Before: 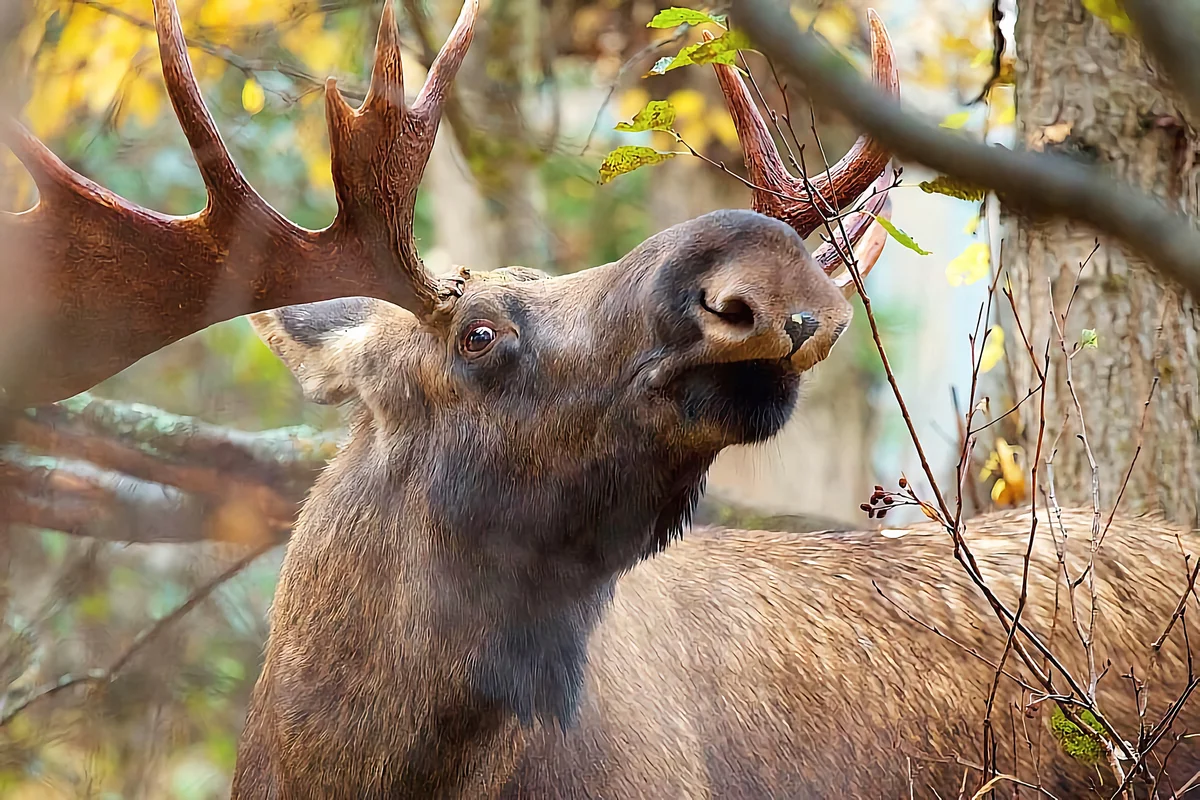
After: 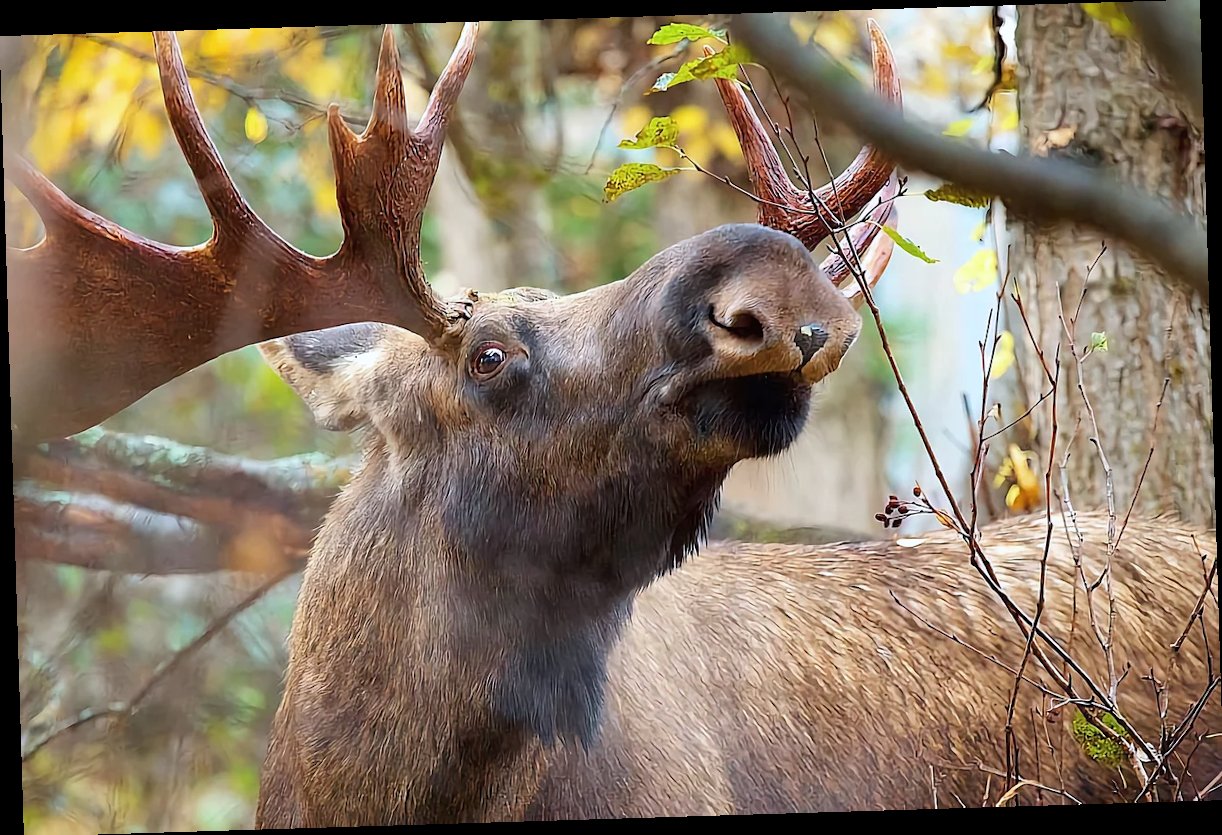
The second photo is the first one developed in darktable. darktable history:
white balance: red 0.976, blue 1.04
rotate and perspective: rotation -1.75°, automatic cropping off
